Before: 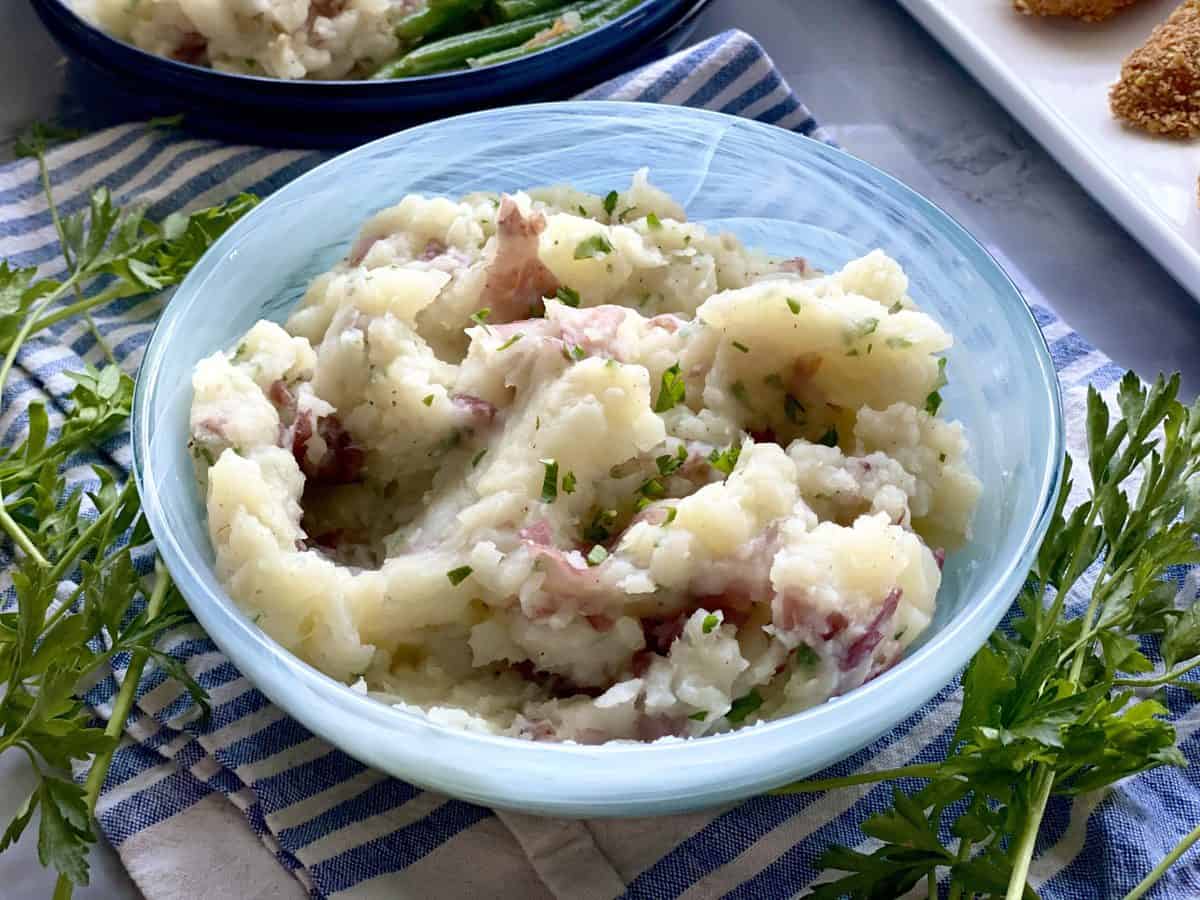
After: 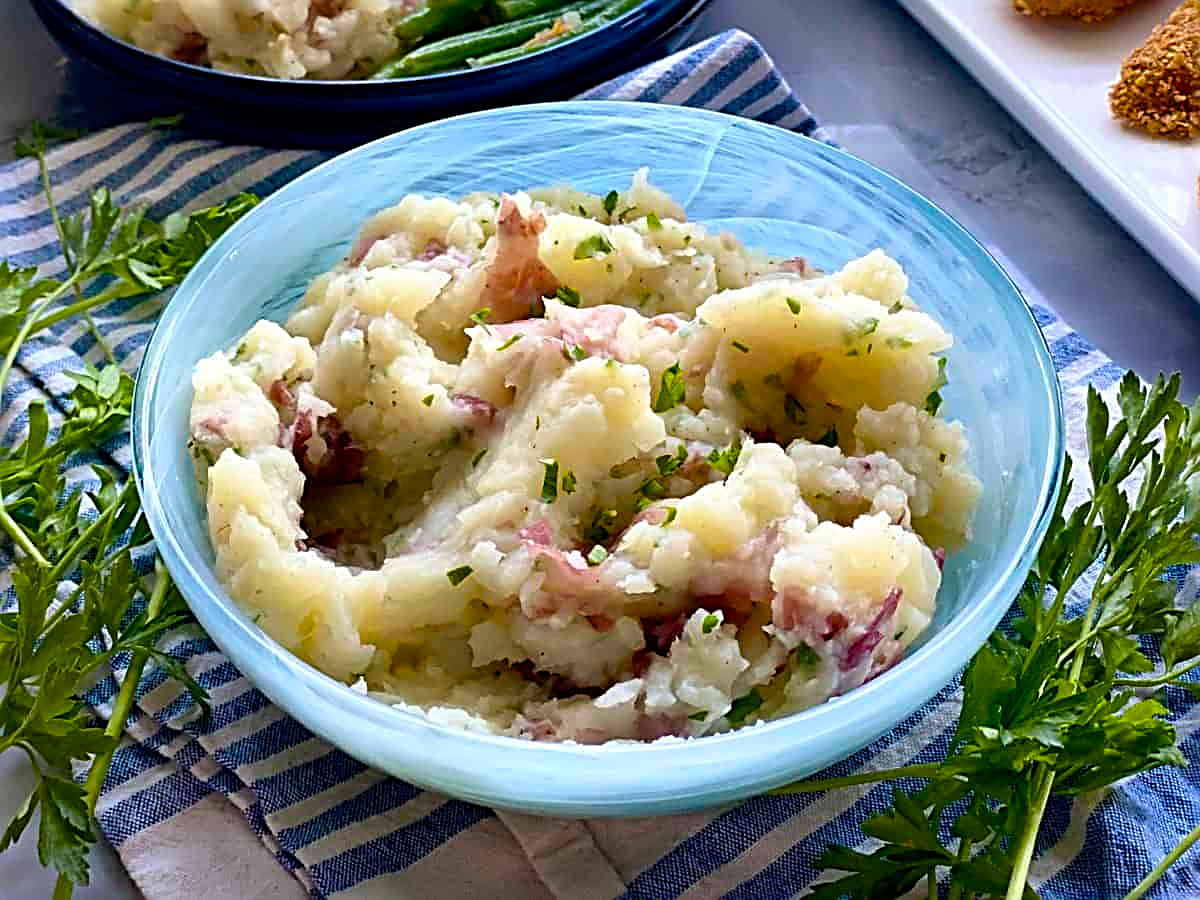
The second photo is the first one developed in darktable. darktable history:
sharpen: radius 3.035, amount 0.775
color balance rgb: perceptual saturation grading › global saturation 25.812%, global vibrance 20%
